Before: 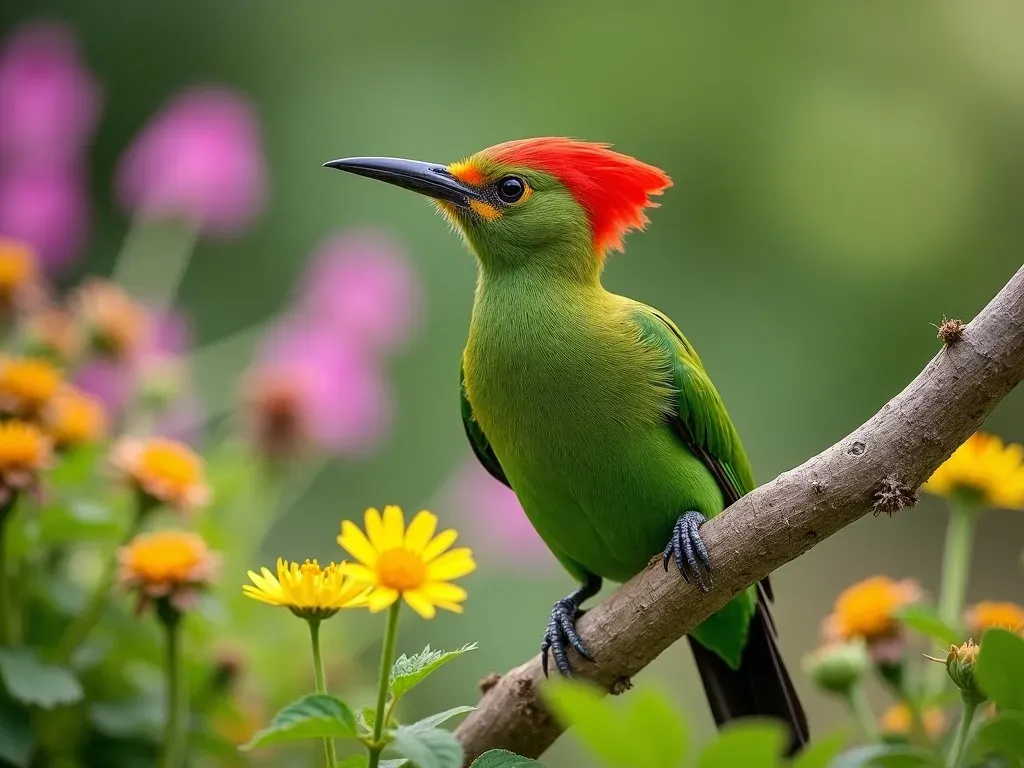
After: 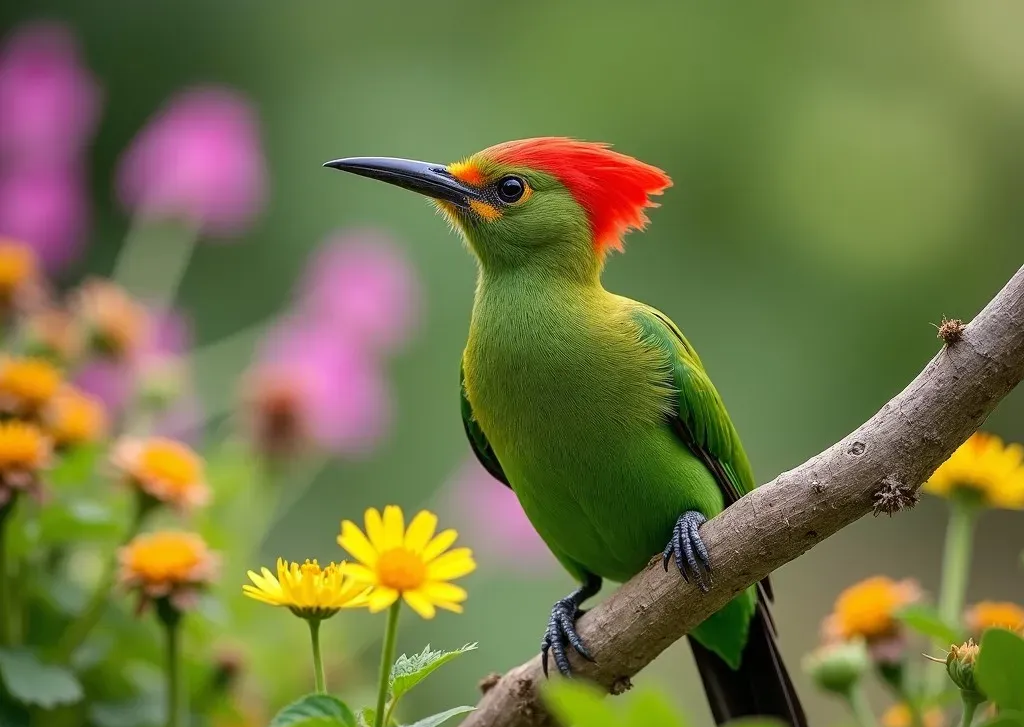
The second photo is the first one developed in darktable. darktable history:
crop and rotate: top 0.003%, bottom 5.287%
